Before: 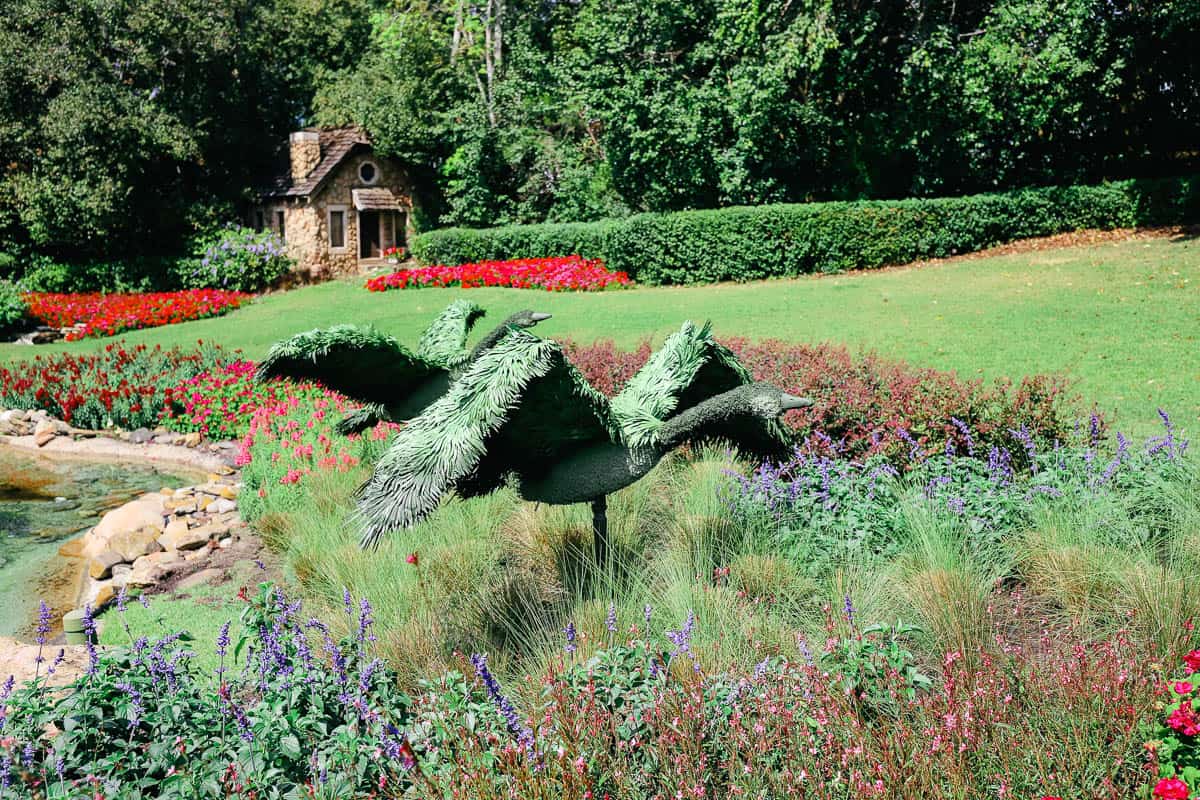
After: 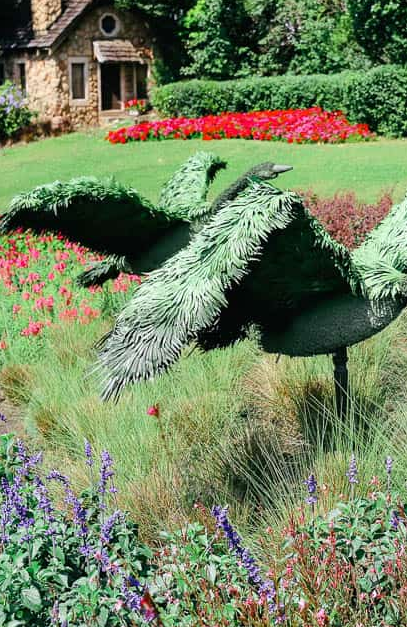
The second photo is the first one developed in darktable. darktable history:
crop and rotate: left 21.594%, top 18.592%, right 44.442%, bottom 2.977%
